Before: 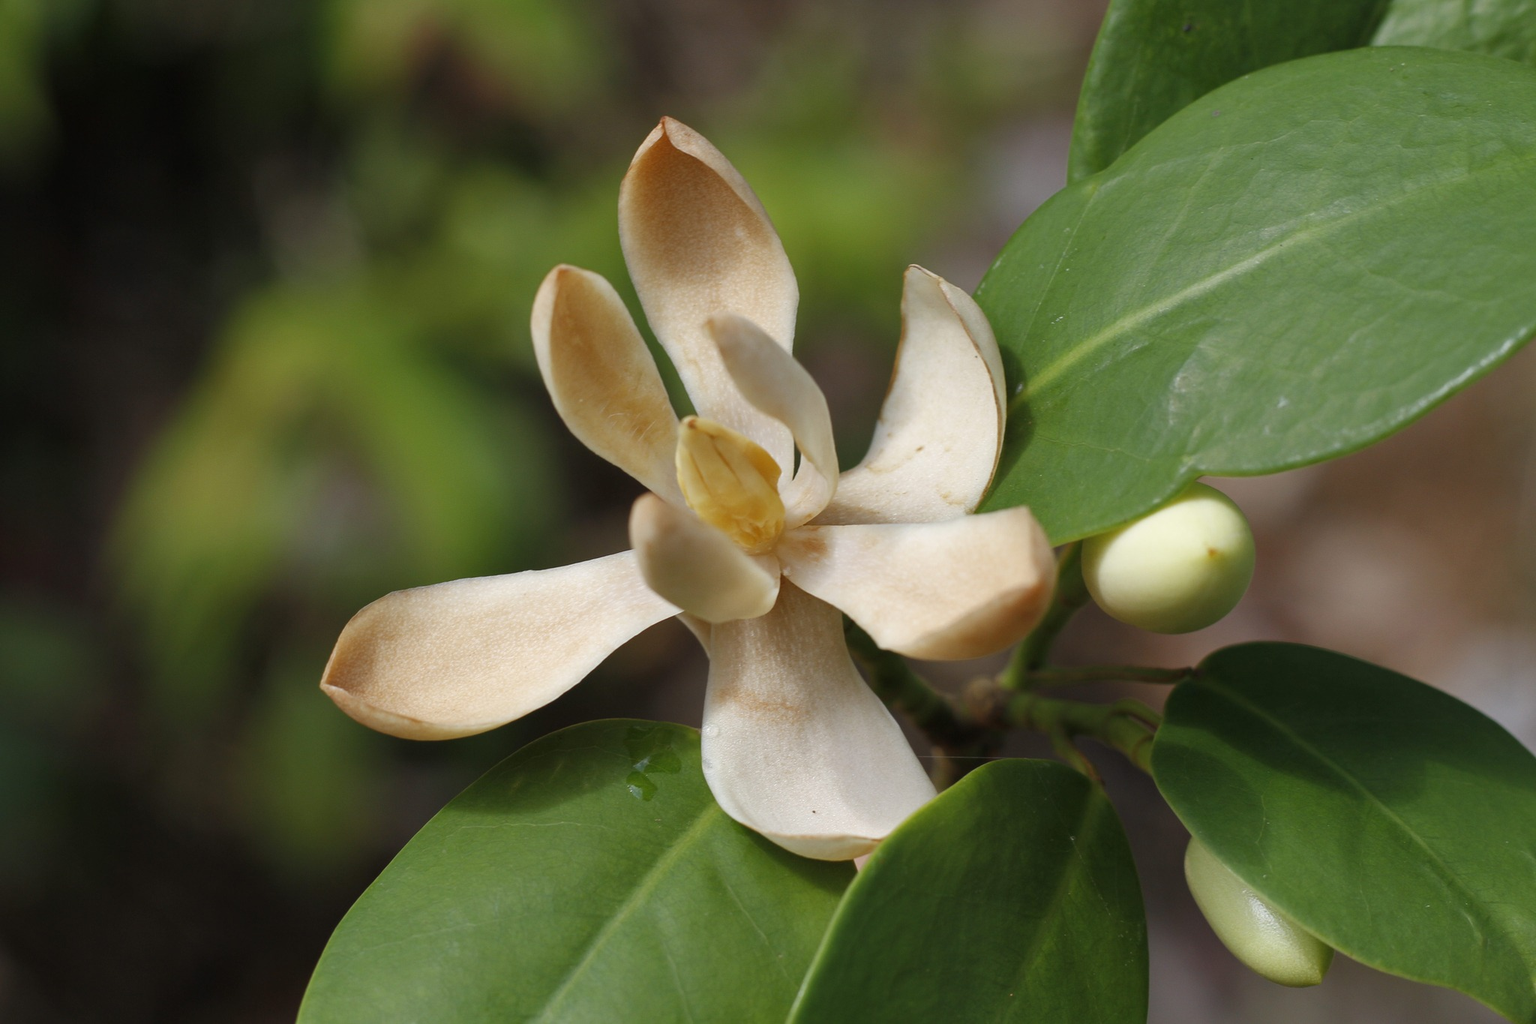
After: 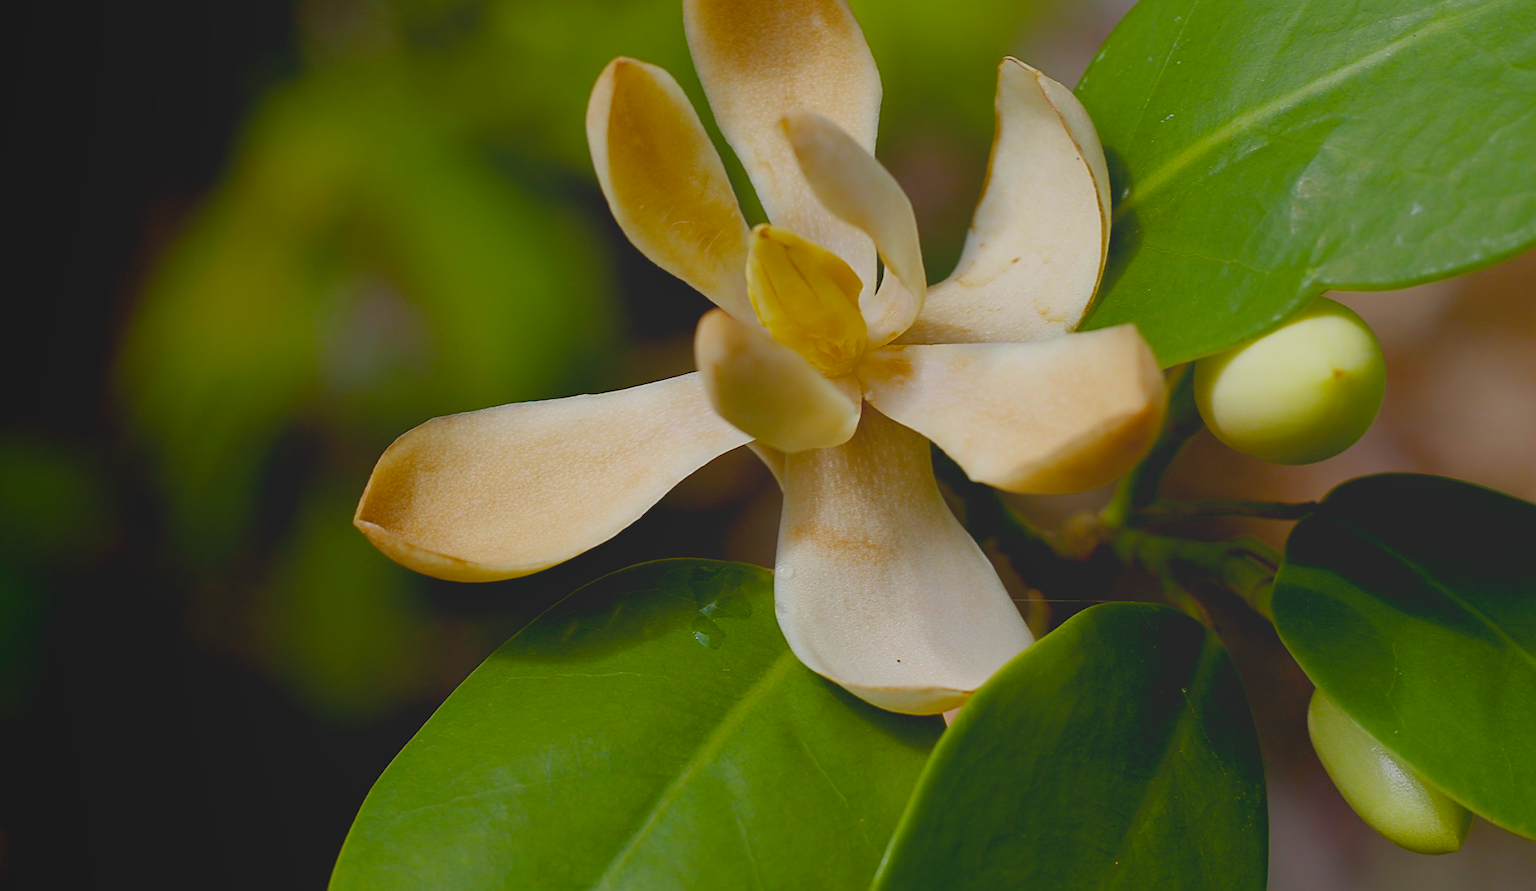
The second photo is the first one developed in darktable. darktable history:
local contrast: detail 72%
crop: top 20.843%, right 9.421%, bottom 0.209%
exposure: black level correction 0.017, exposure -0.008 EV, compensate highlight preservation false
contrast brightness saturation: contrast 0.084, saturation 0.02
tone curve: curves: ch0 [(0, 0.068) (1, 0.961)], preserve colors none
sharpen: on, module defaults
color balance rgb: linear chroma grading › shadows -8.308%, linear chroma grading › global chroma 9.7%, perceptual saturation grading › global saturation 19.908%, global vibrance 40.193%
